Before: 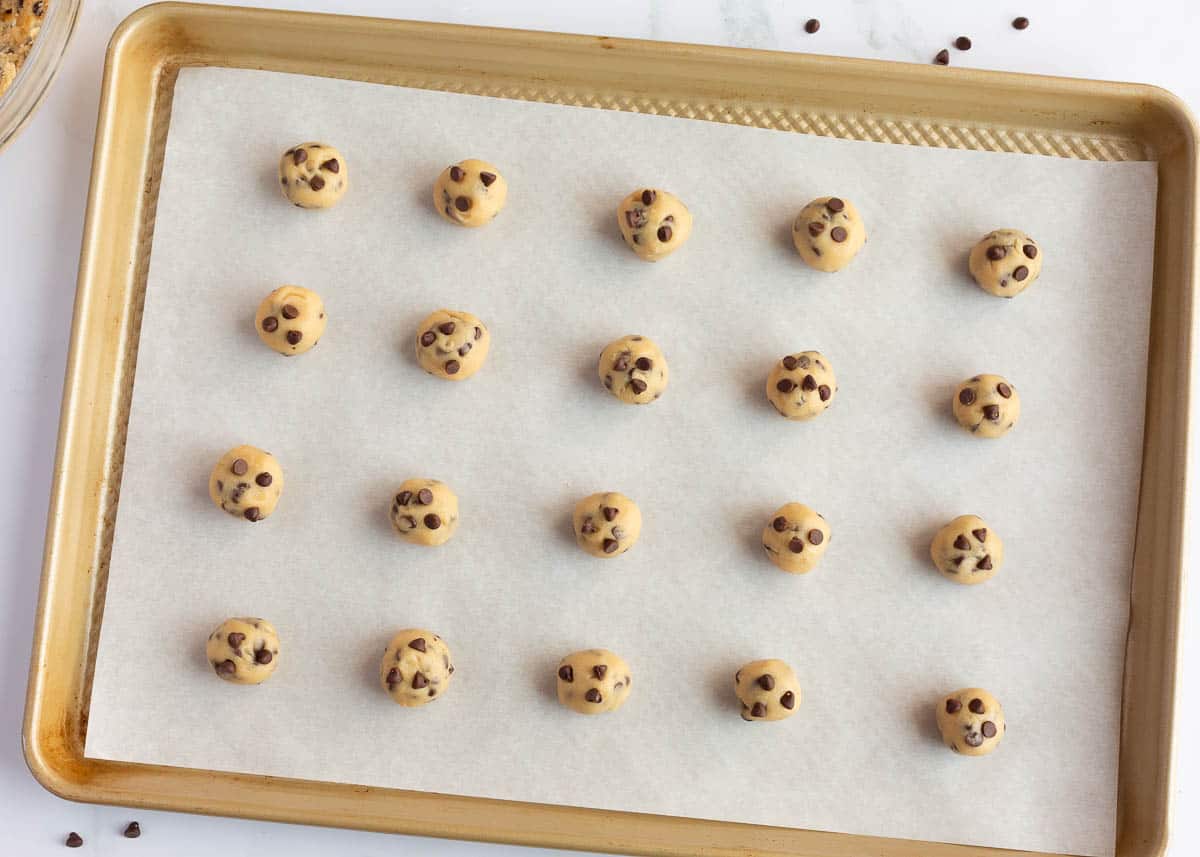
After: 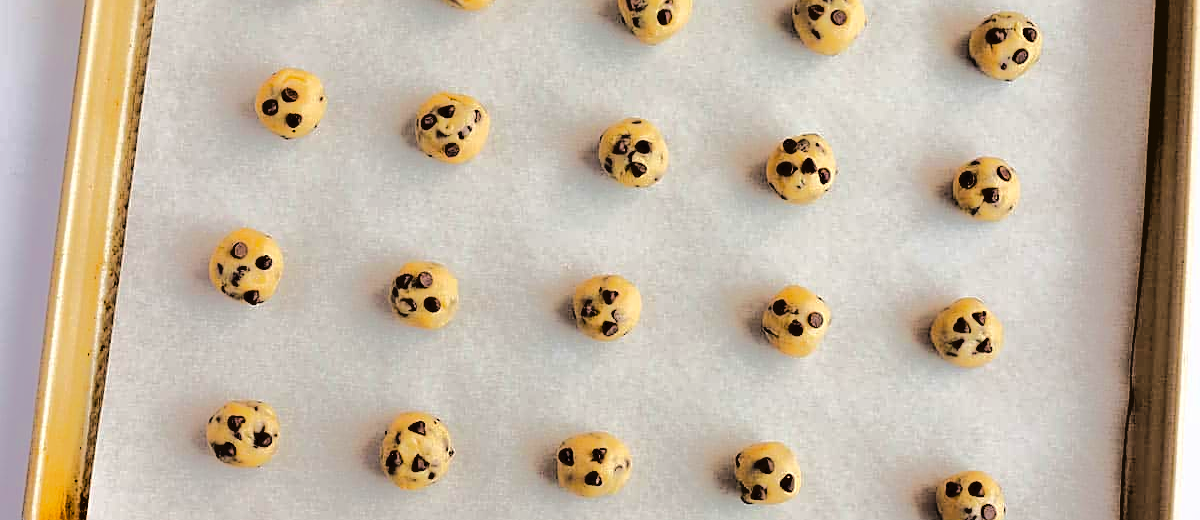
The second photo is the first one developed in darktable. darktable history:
levels: mode automatic, black 0.023%, white 99.97%, levels [0.062, 0.494, 0.925]
color balance rgb: perceptual saturation grading › global saturation 25%, global vibrance 20%
sharpen: on, module defaults
crop and rotate: top 25.357%, bottom 13.942%
tone equalizer: -7 EV 0.18 EV, -6 EV 0.12 EV, -5 EV 0.08 EV, -4 EV 0.04 EV, -2 EV -0.02 EV, -1 EV -0.04 EV, +0 EV -0.06 EV, luminance estimator HSV value / RGB max
base curve: curves: ch0 [(0.065, 0.026) (0.236, 0.358) (0.53, 0.546) (0.777, 0.841) (0.924, 0.992)], preserve colors average RGB
